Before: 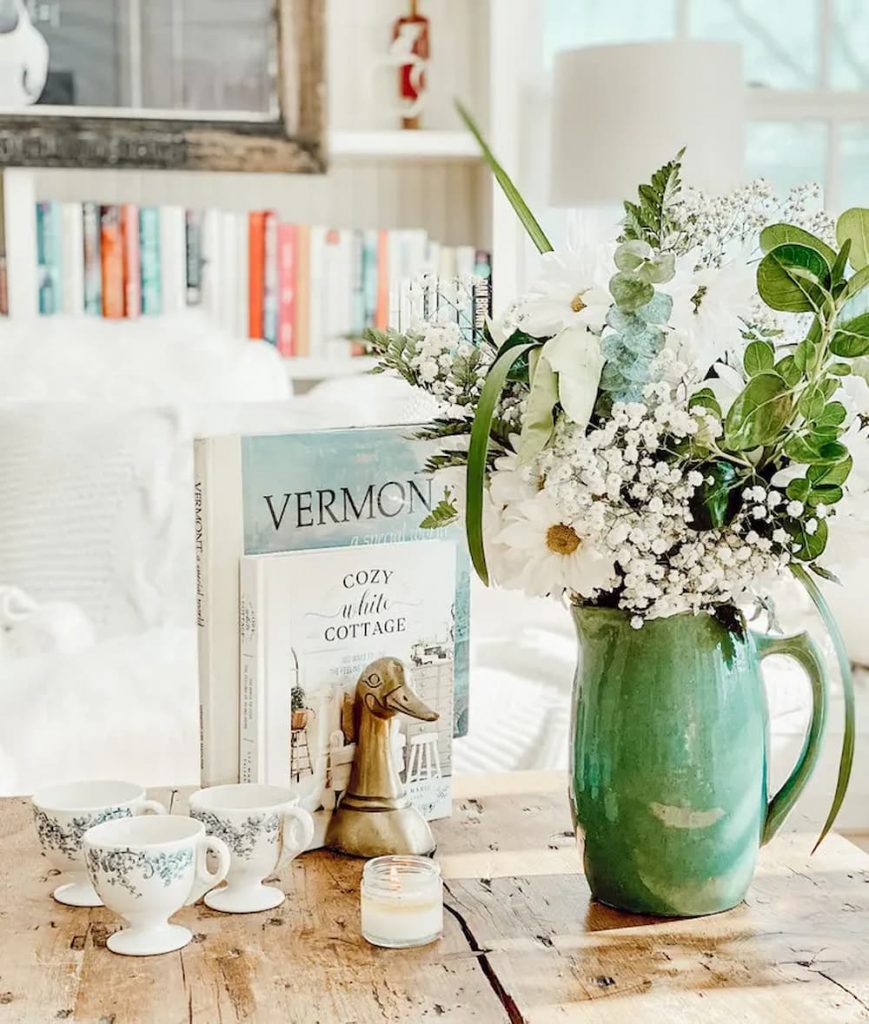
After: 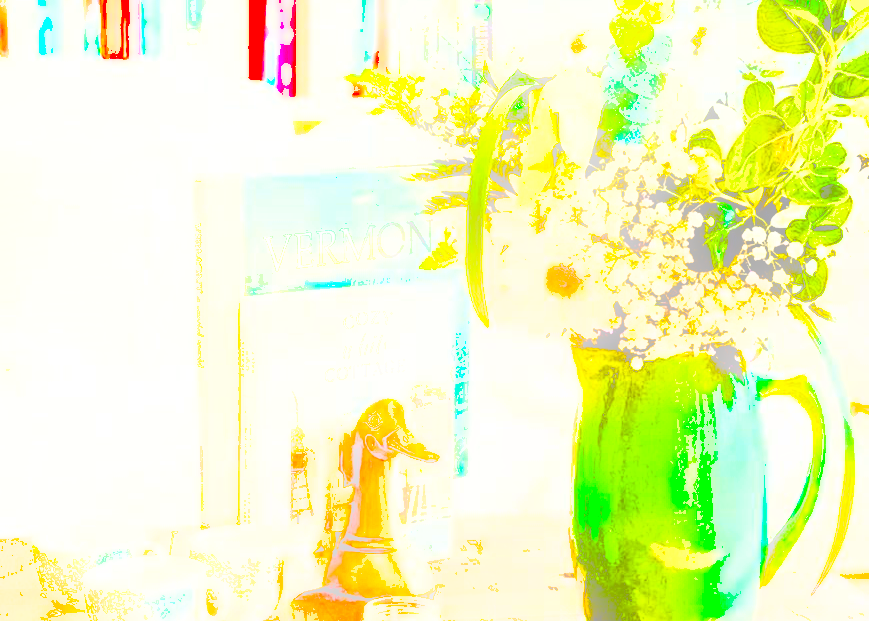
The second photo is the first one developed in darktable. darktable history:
crop and rotate: top 25.357%, bottom 13.942%
shadows and highlights: soften with gaussian
haze removal: strength 0.29, distance 0.25, compatibility mode true, adaptive false
bloom: size 16%, threshold 98%, strength 20%
local contrast: detail 130%
color balance rgb: linear chroma grading › highlights 100%, linear chroma grading › global chroma 23.41%, perceptual saturation grading › global saturation 35.38%, hue shift -10.68°, perceptual brilliance grading › highlights 47.25%, perceptual brilliance grading › mid-tones 22.2%, perceptual brilliance grading › shadows -5.93%
tone equalizer: -7 EV 0.15 EV, -6 EV 0.6 EV, -5 EV 1.15 EV, -4 EV 1.33 EV, -3 EV 1.15 EV, -2 EV 0.6 EV, -1 EV 0.15 EV, mask exposure compensation -0.5 EV
tone curve: curves: ch0 [(0.016, 0.011) (0.084, 0.026) (0.469, 0.508) (0.721, 0.862) (1, 1)], color space Lab, linked channels, preserve colors none
